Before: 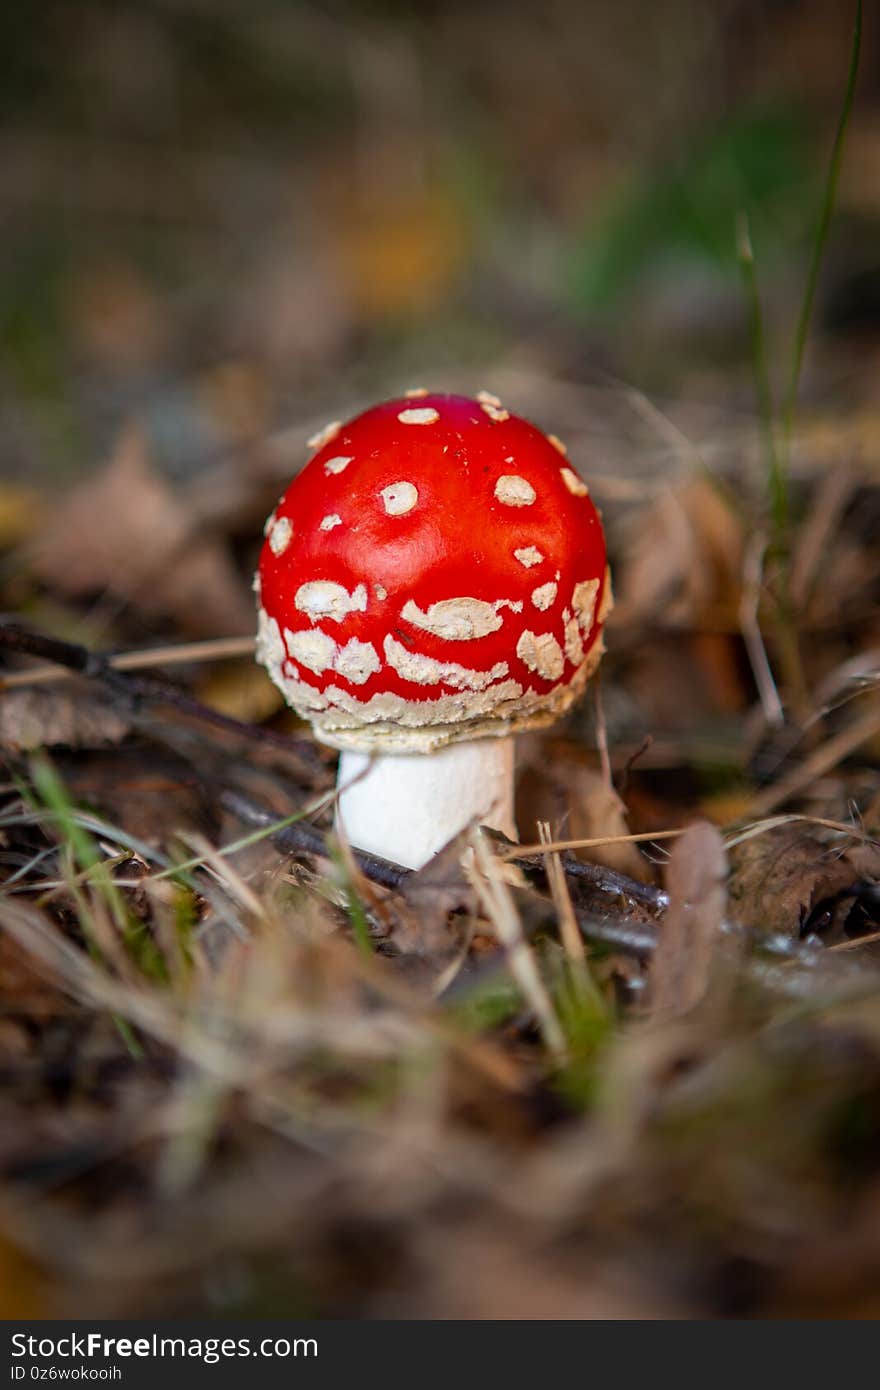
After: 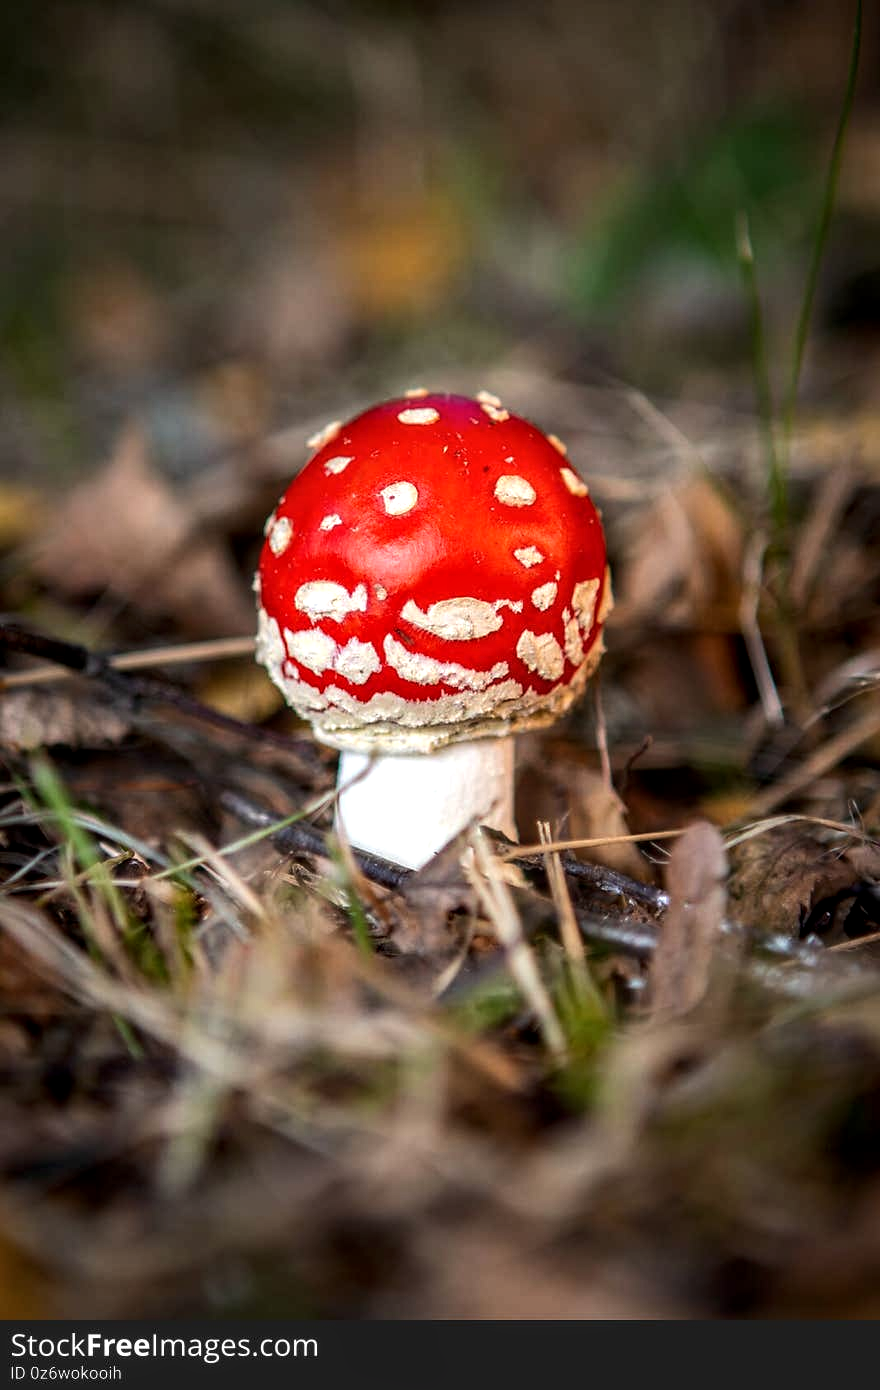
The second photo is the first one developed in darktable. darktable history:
local contrast: on, module defaults
tone equalizer: -8 EV -0.417 EV, -7 EV -0.389 EV, -6 EV -0.333 EV, -5 EV -0.222 EV, -3 EV 0.222 EV, -2 EV 0.333 EV, -1 EV 0.389 EV, +0 EV 0.417 EV, edges refinement/feathering 500, mask exposure compensation -1.25 EV, preserve details no
